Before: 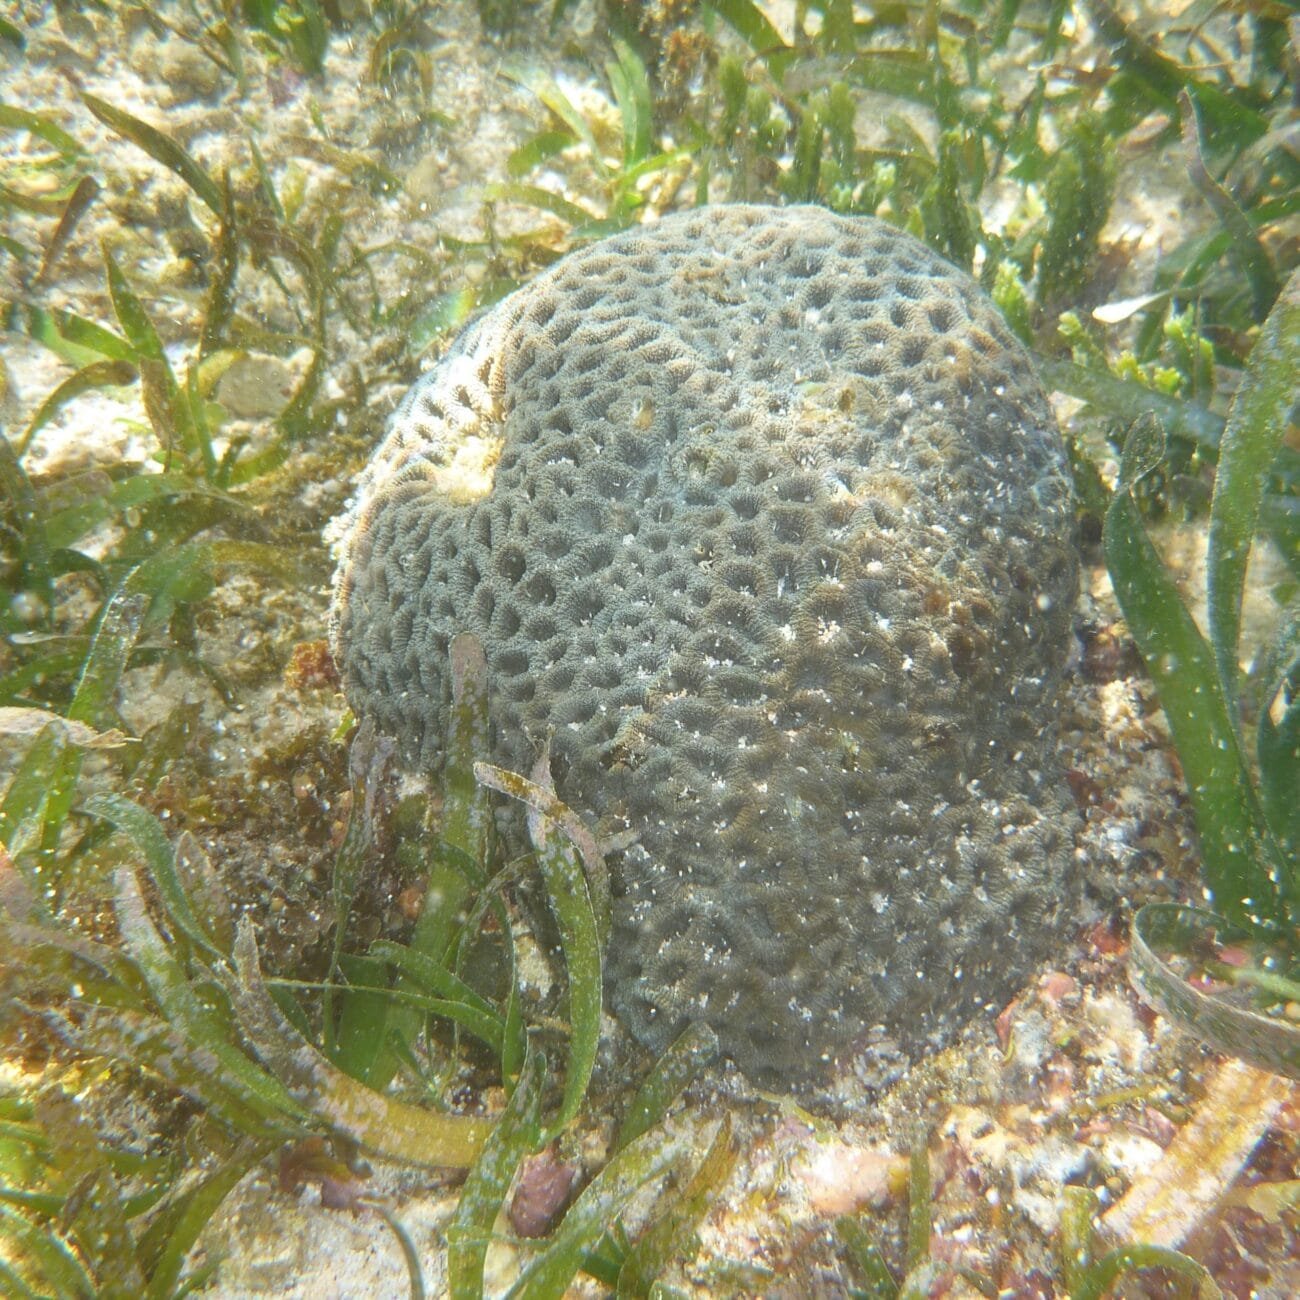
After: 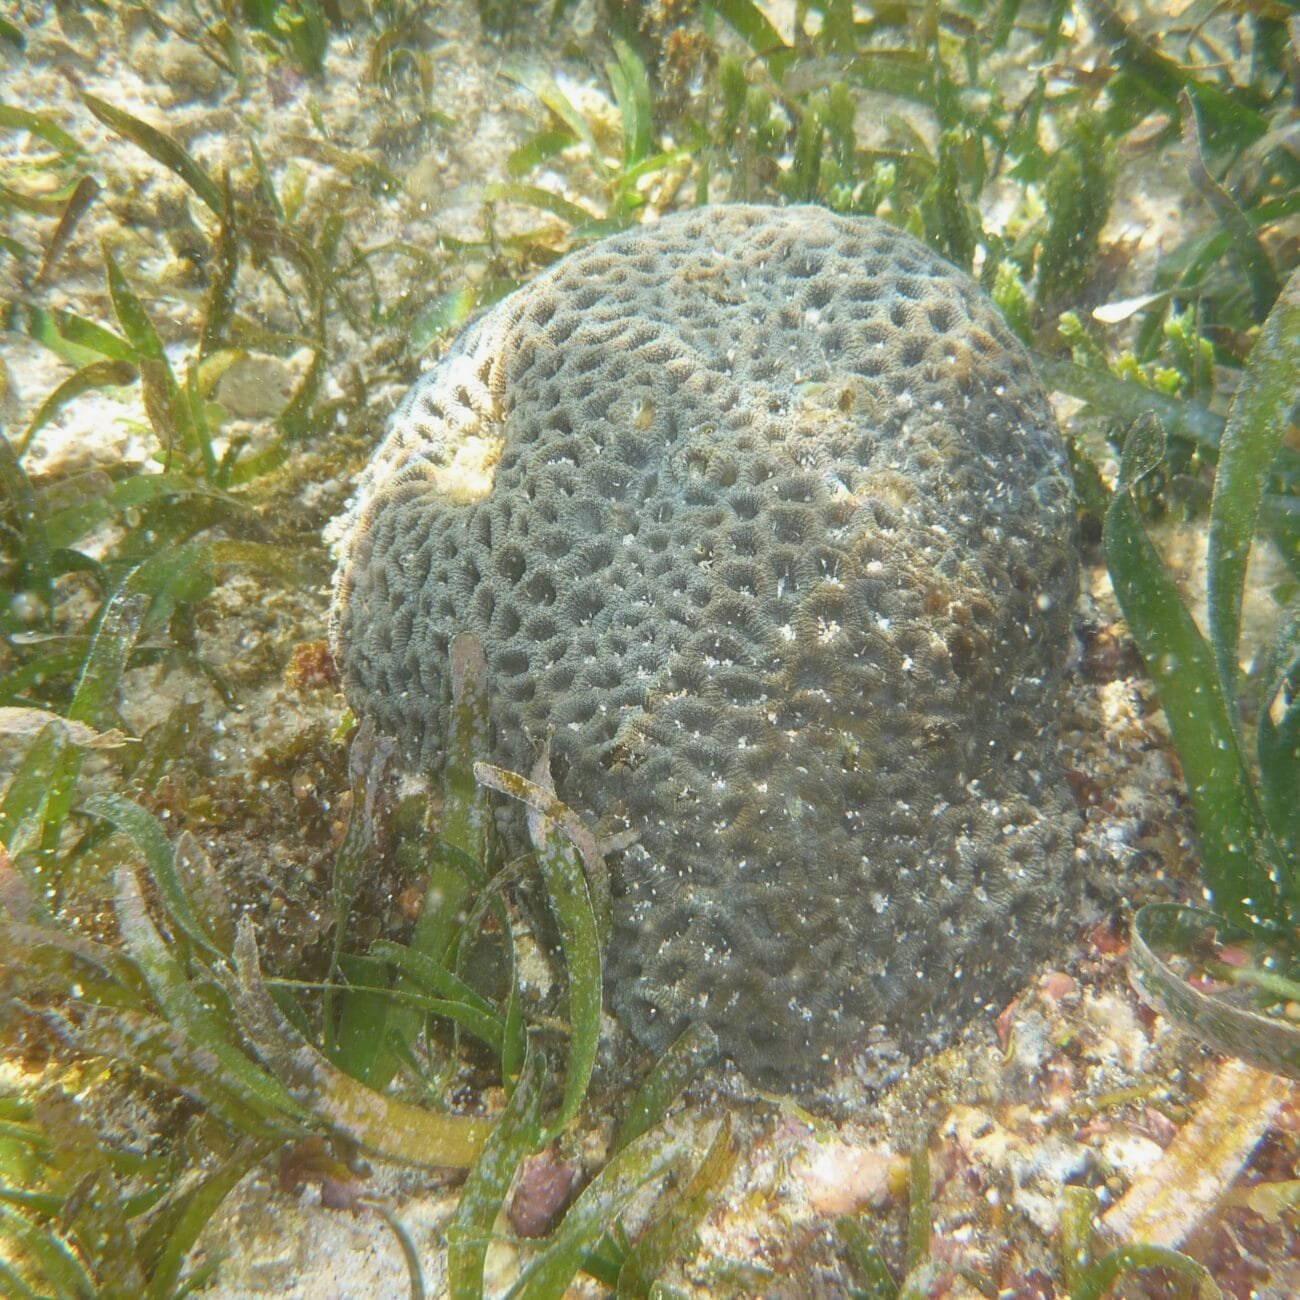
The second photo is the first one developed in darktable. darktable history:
exposure: exposure -0.113 EV, compensate exposure bias true, compensate highlight preservation false
